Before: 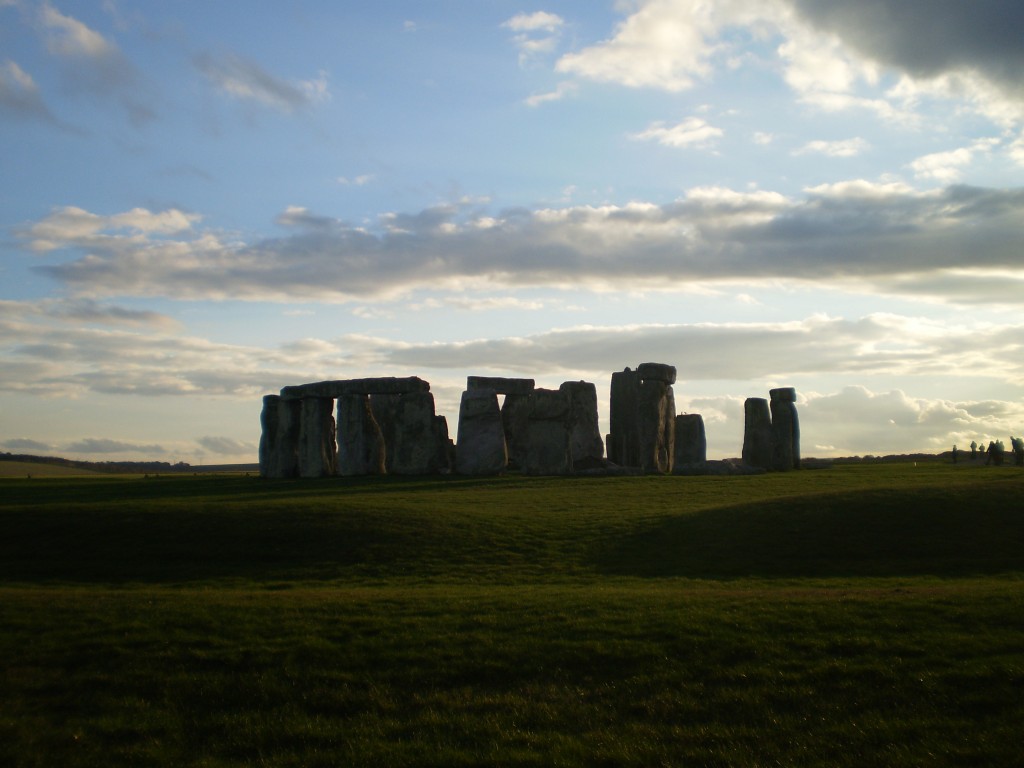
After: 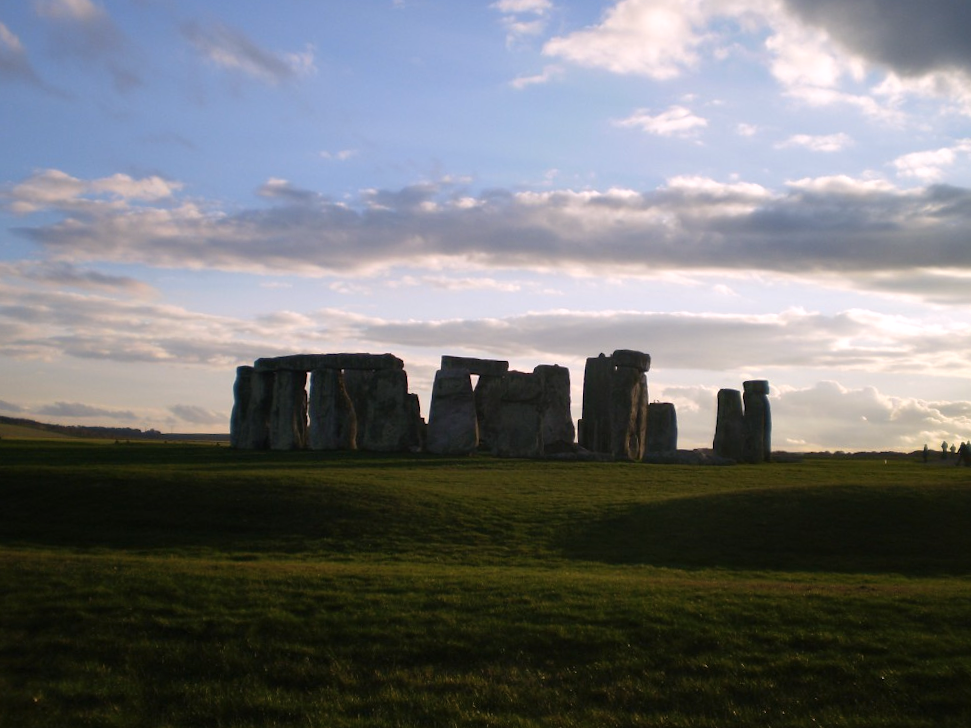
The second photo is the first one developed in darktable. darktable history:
shadows and highlights: shadows 37.27, highlights -28.18, soften with gaussian
crop and rotate: angle -2.38°
white balance: red 1.05, blue 1.072
